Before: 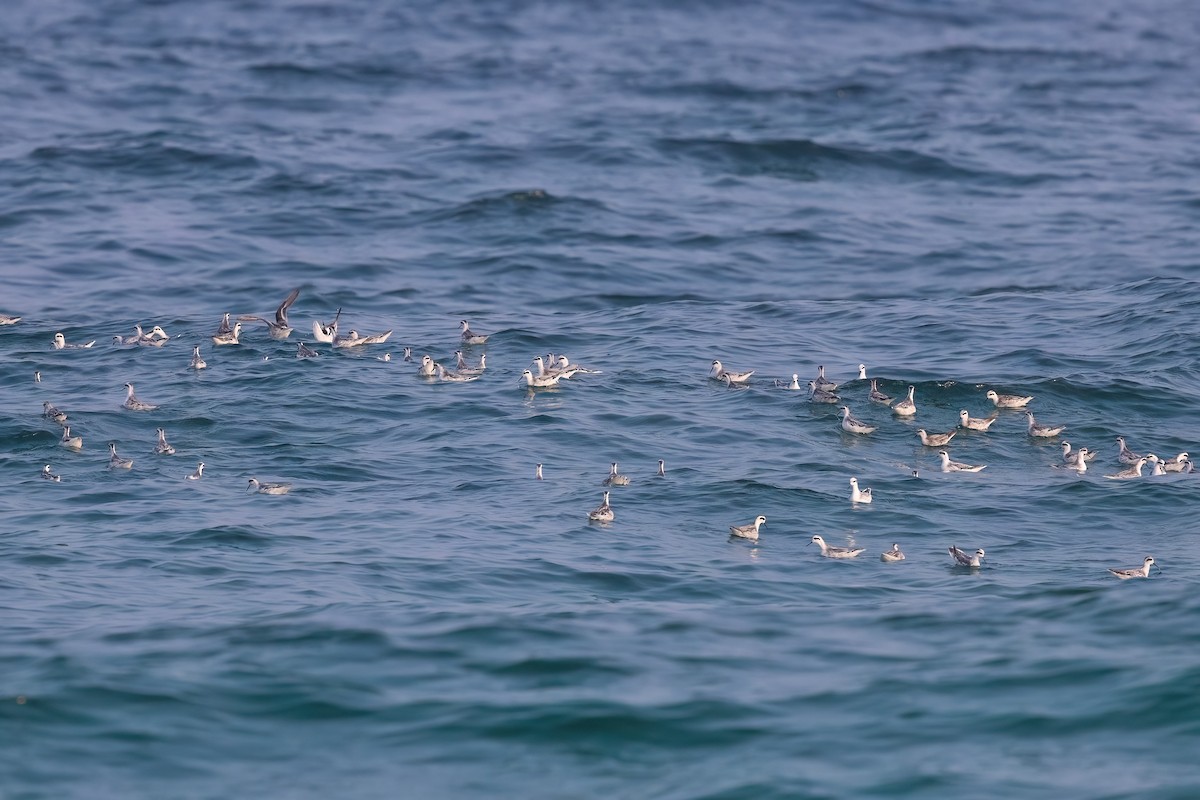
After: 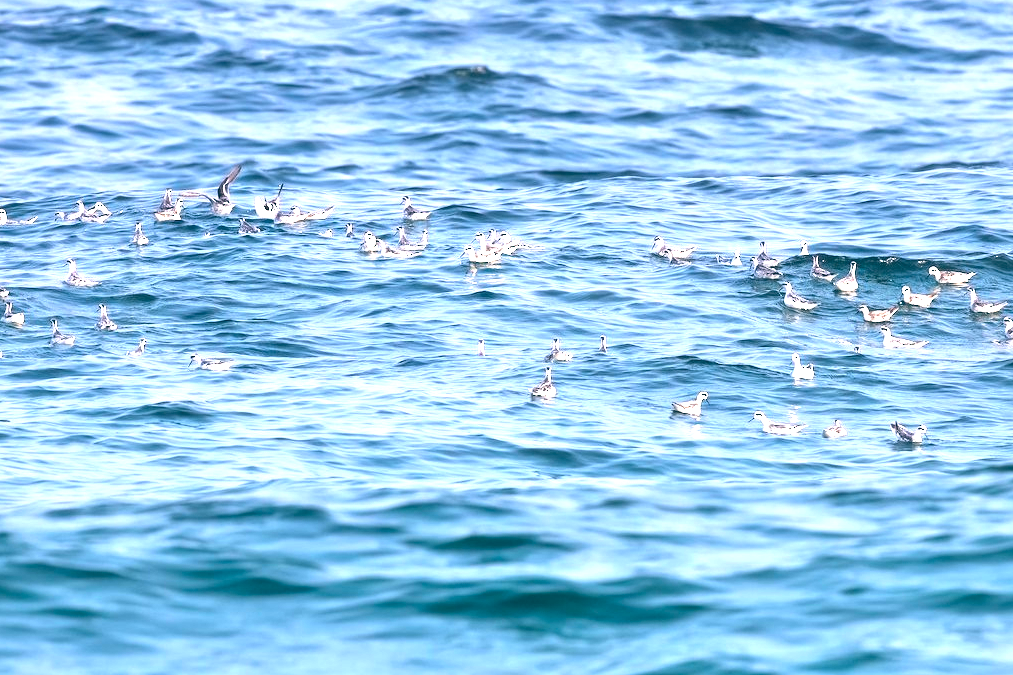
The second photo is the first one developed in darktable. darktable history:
tone equalizer: -8 EV -0.75 EV, -7 EV -0.7 EV, -6 EV -0.6 EV, -5 EV -0.4 EV, -3 EV 0.4 EV, -2 EV 0.6 EV, -1 EV 0.7 EV, +0 EV 0.75 EV, edges refinement/feathering 500, mask exposure compensation -1.57 EV, preserve details no
exposure: black level correction 0, exposure 1 EV, compensate exposure bias true, compensate highlight preservation false
color balance: lift [1.016, 0.983, 1, 1.017], gamma [0.958, 1, 1, 1], gain [0.981, 1.007, 0.993, 1.002], input saturation 118.26%, contrast 13.43%, contrast fulcrum 21.62%, output saturation 82.76%
crop and rotate: left 4.842%, top 15.51%, right 10.668%
